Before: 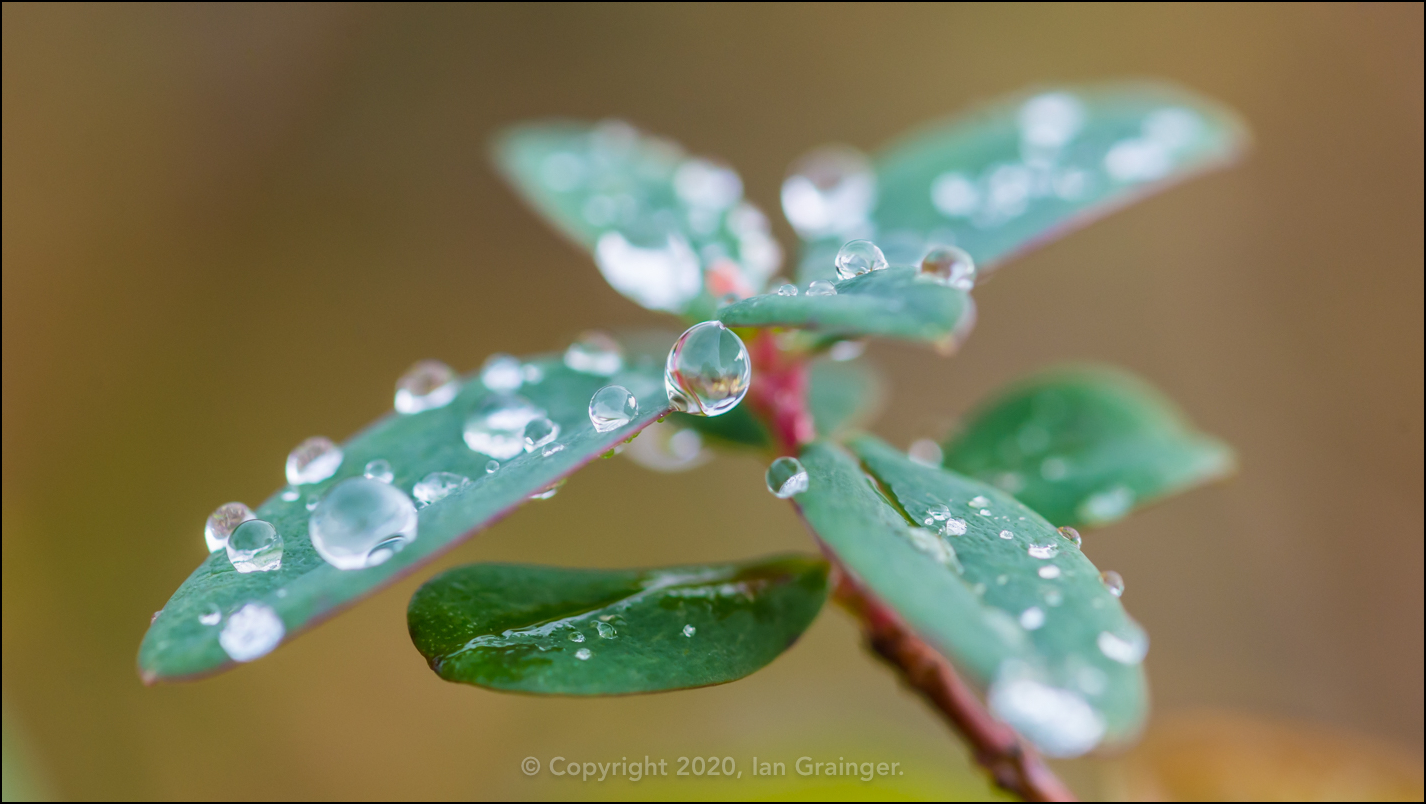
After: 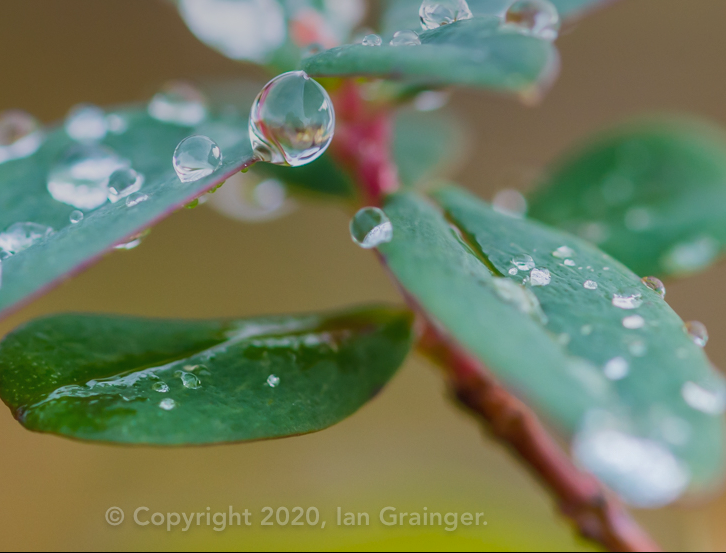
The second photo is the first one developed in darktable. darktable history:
crop and rotate: left 29.237%, top 31.152%, right 19.807%
graduated density: on, module defaults
shadows and highlights: on, module defaults
